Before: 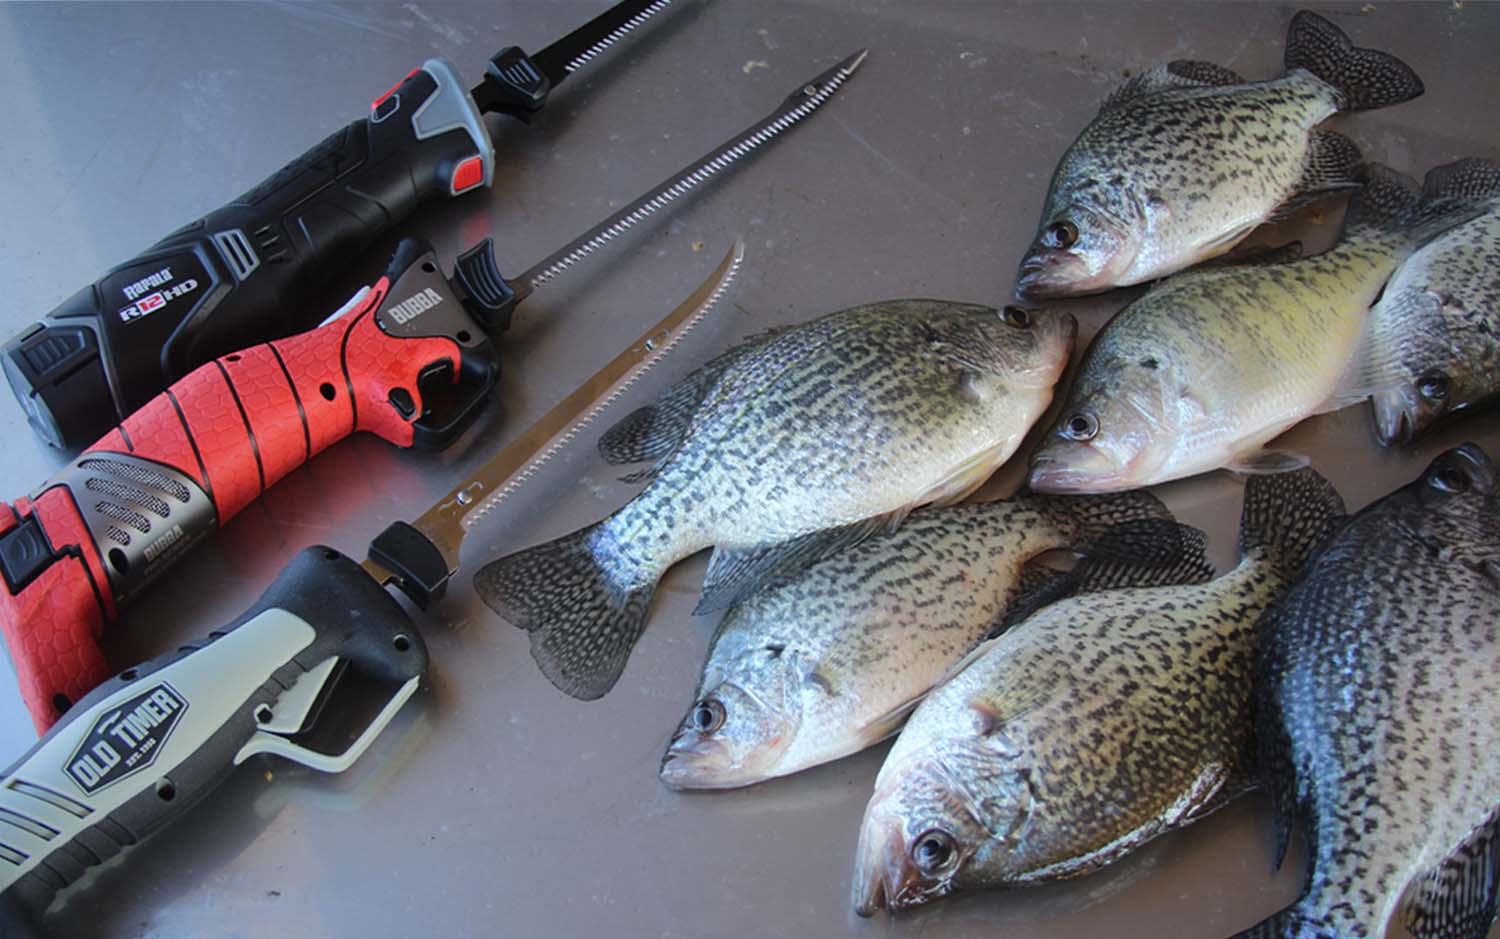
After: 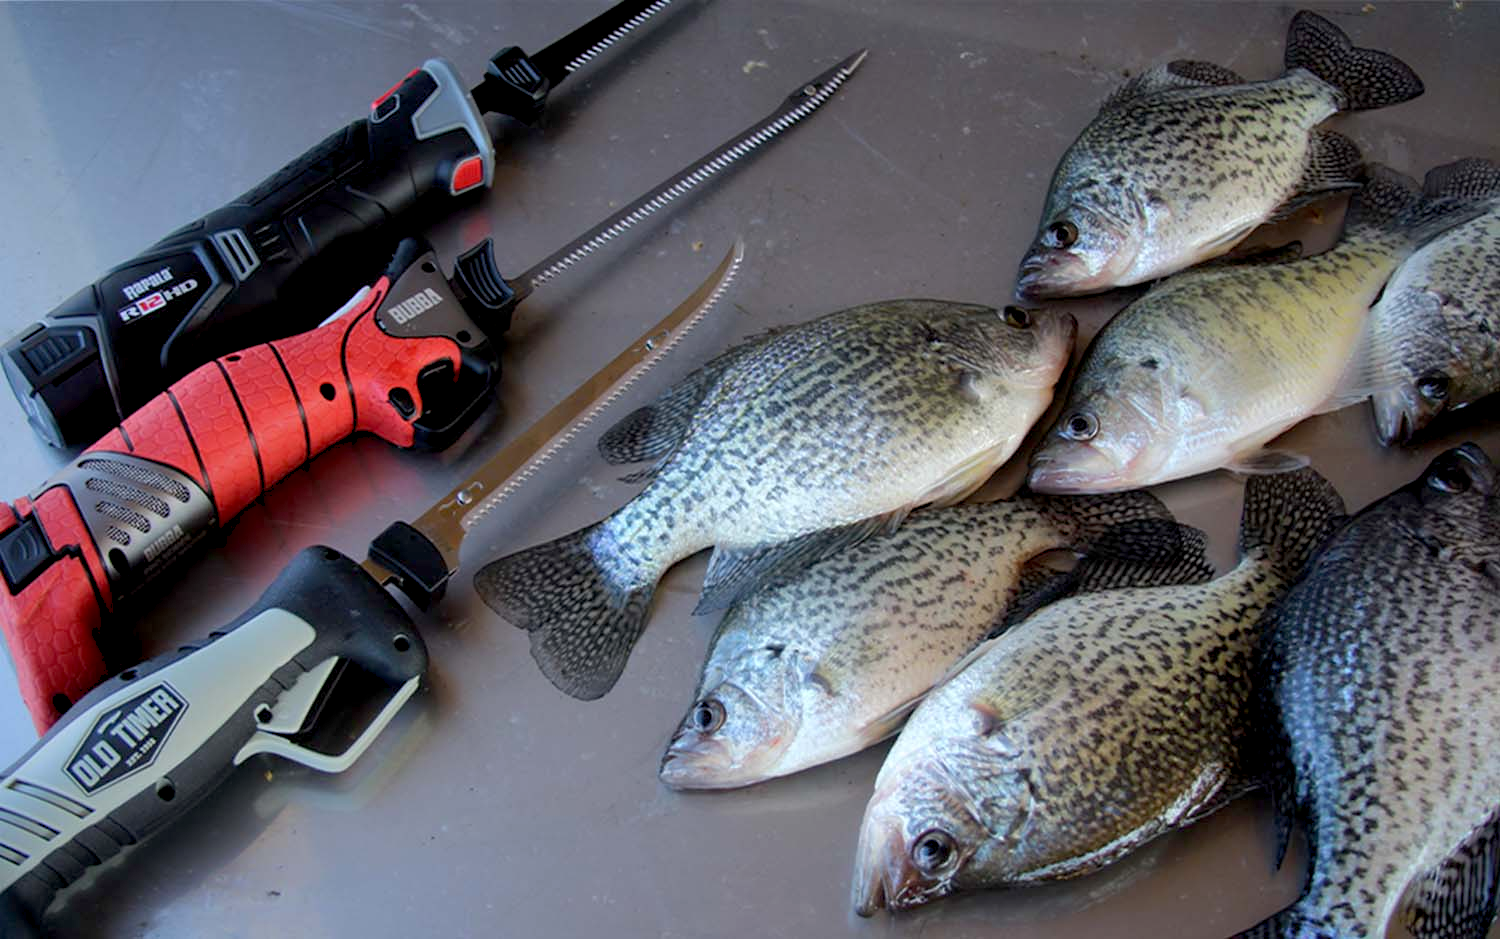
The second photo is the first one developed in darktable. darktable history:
exposure: black level correction 0.01, exposure 0.014 EV, compensate highlight preservation false
levels: mode automatic
